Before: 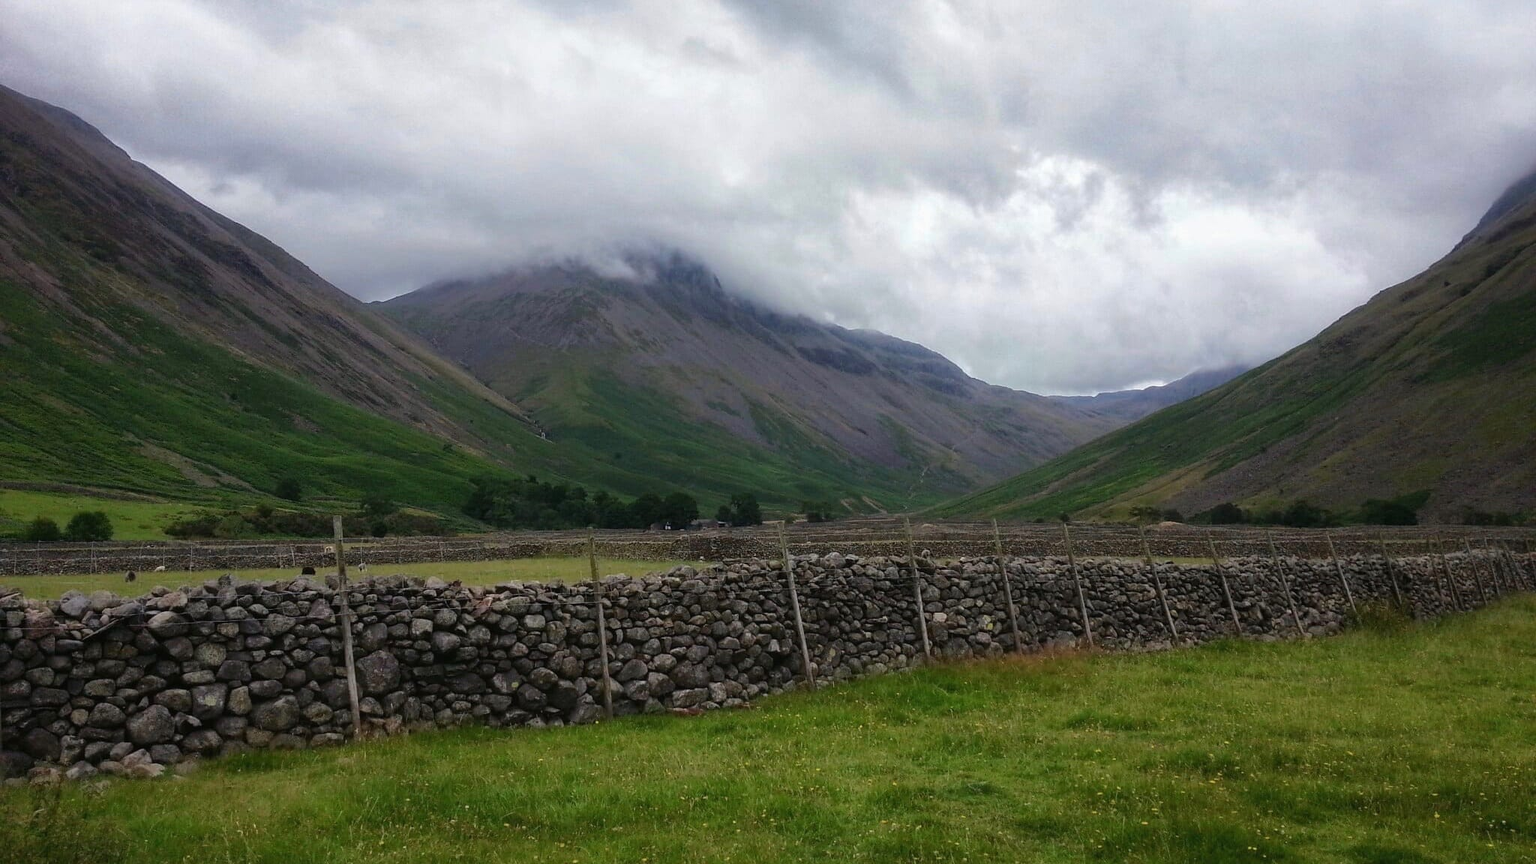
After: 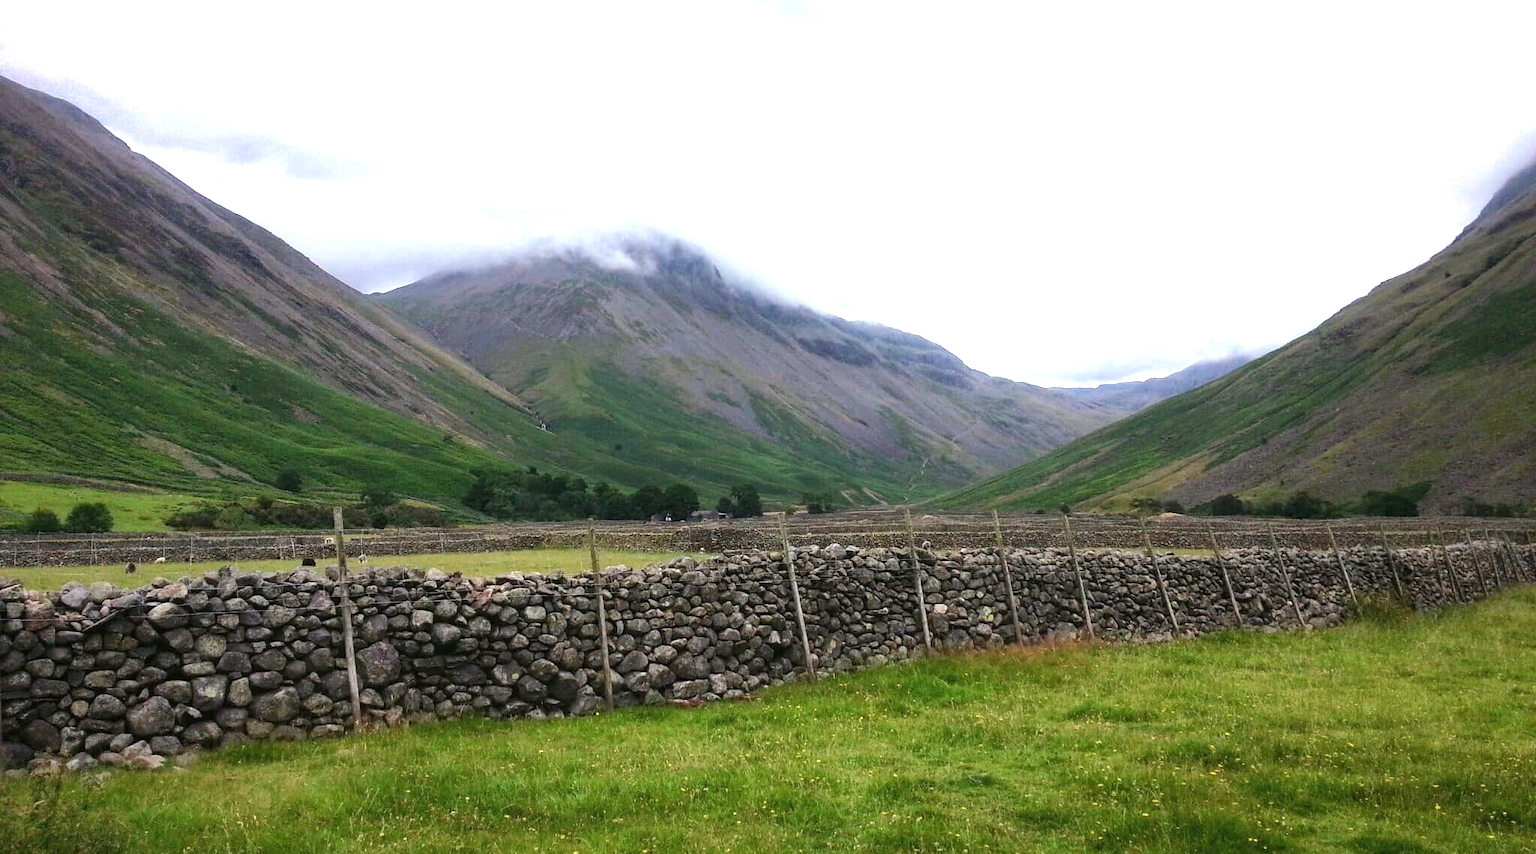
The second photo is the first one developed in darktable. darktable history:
exposure: black level correction 0, exposure 1.2 EV, compensate exposure bias true, compensate highlight preservation false
local contrast: highlights 100%, shadows 100%, detail 120%, midtone range 0.2
crop: top 1.049%, right 0.001%
graduated density: rotation -180°, offset 24.95
levels: levels [0, 0.476, 0.951]
